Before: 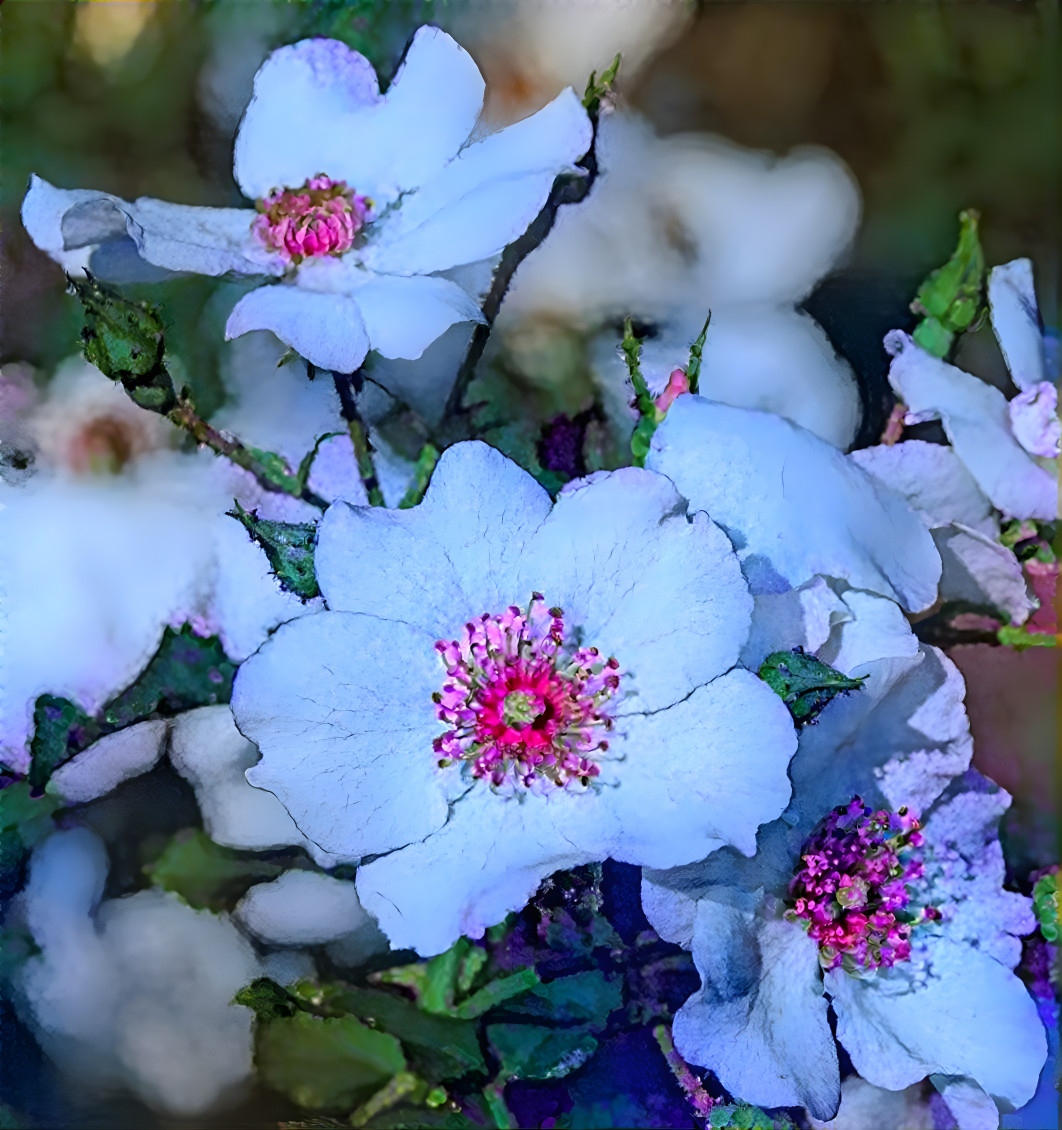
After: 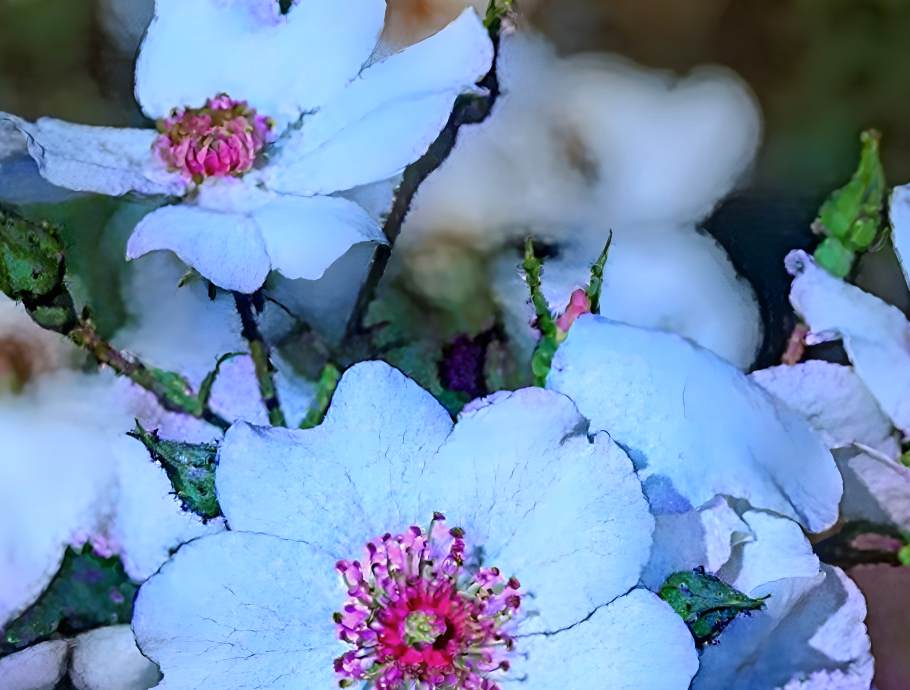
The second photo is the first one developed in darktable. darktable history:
crop and rotate: left 9.33%, top 7.114%, right 4.941%, bottom 31.773%
color zones: curves: ch0 [(0.068, 0.464) (0.25, 0.5) (0.48, 0.508) (0.75, 0.536) (0.886, 0.476) (0.967, 0.456)]; ch1 [(0.066, 0.456) (0.25, 0.5) (0.616, 0.508) (0.746, 0.56) (0.934, 0.444)]
tone equalizer: edges refinement/feathering 500, mask exposure compensation -1.57 EV, preserve details no
